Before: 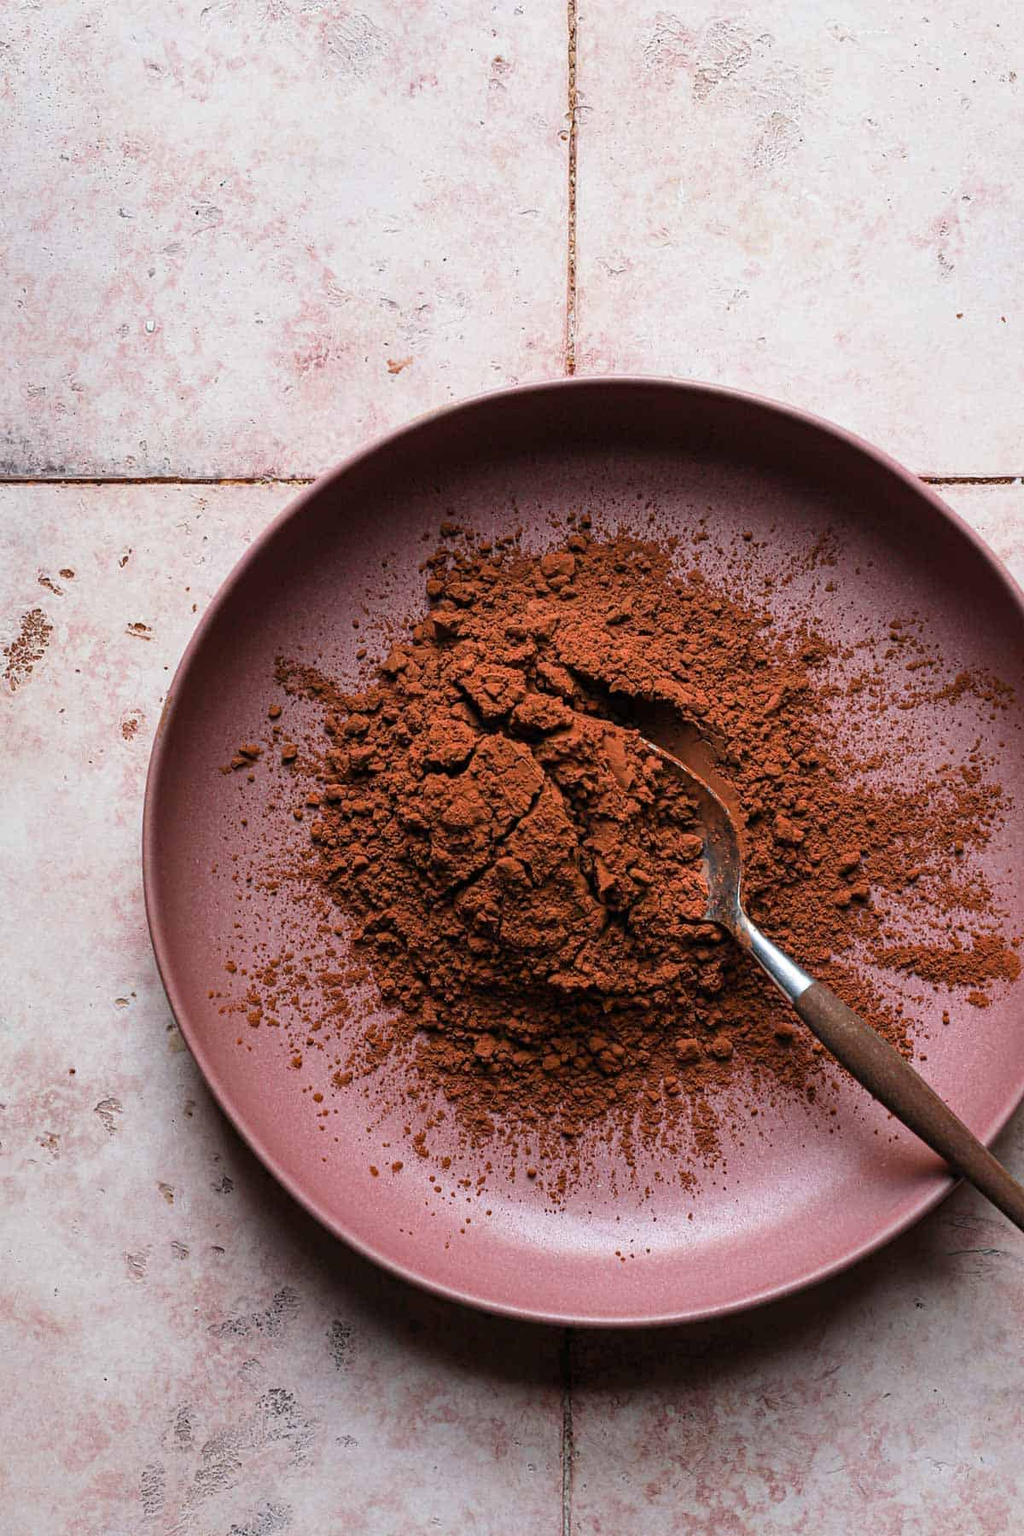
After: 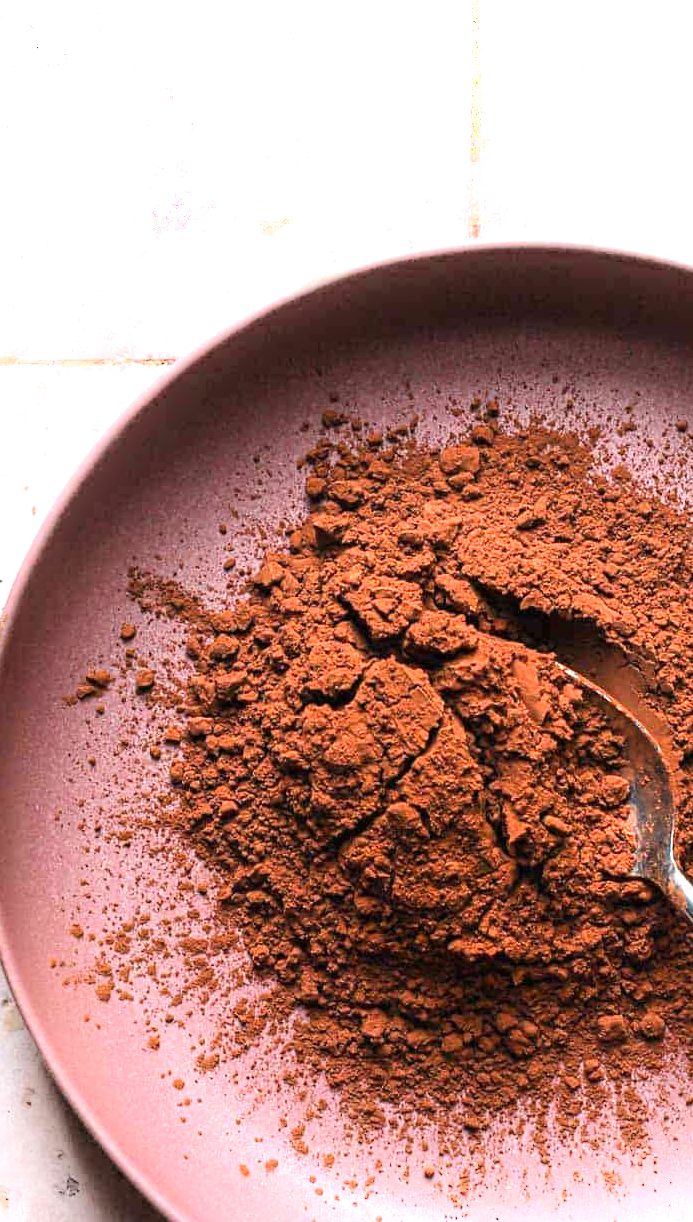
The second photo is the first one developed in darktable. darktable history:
crop: left 16.176%, top 11.239%, right 26.022%, bottom 20.831%
exposure: black level correction 0, exposure 1.099 EV, compensate highlight preservation false
shadows and highlights: shadows -55.27, highlights 85.95, soften with gaussian
